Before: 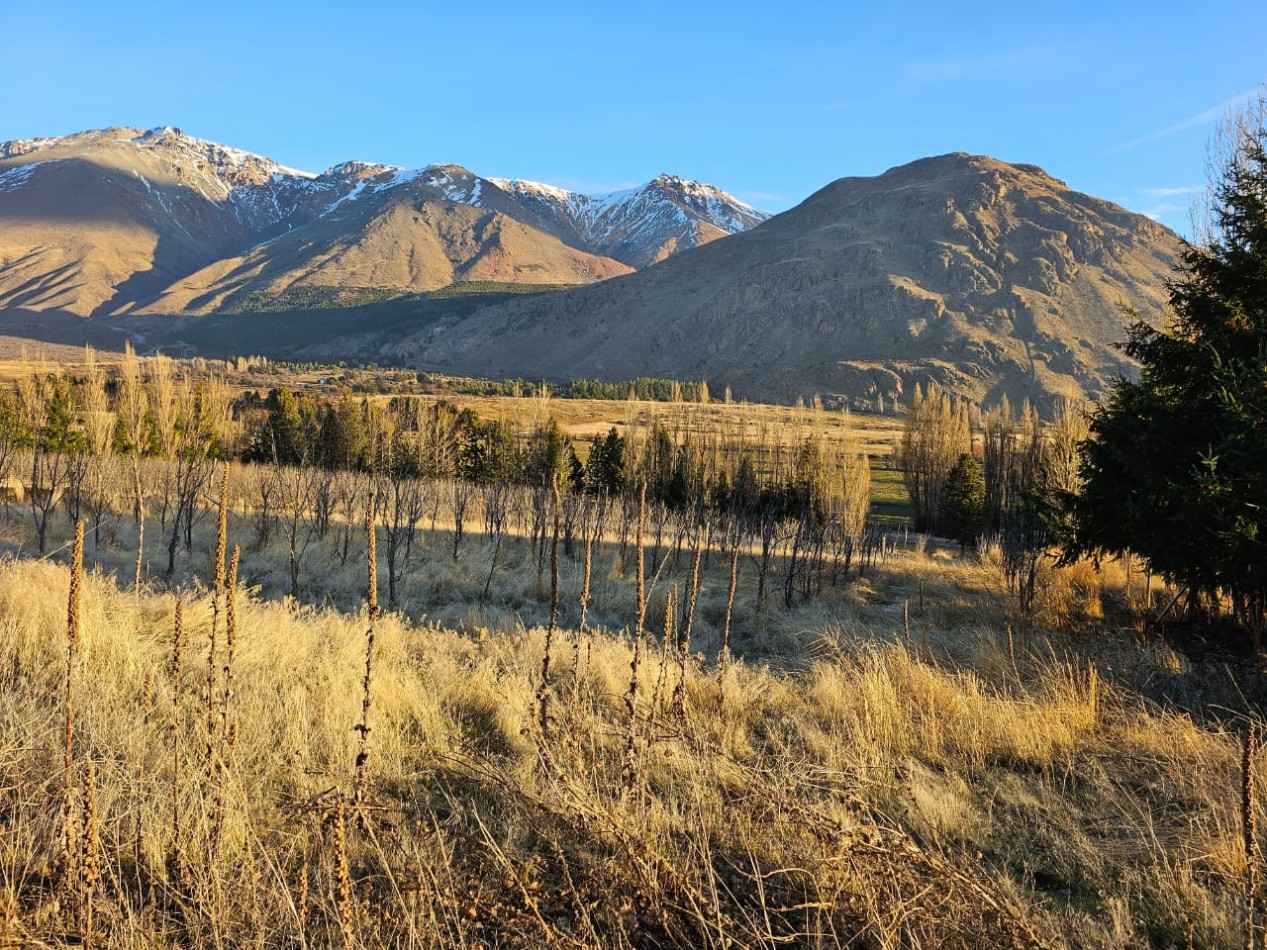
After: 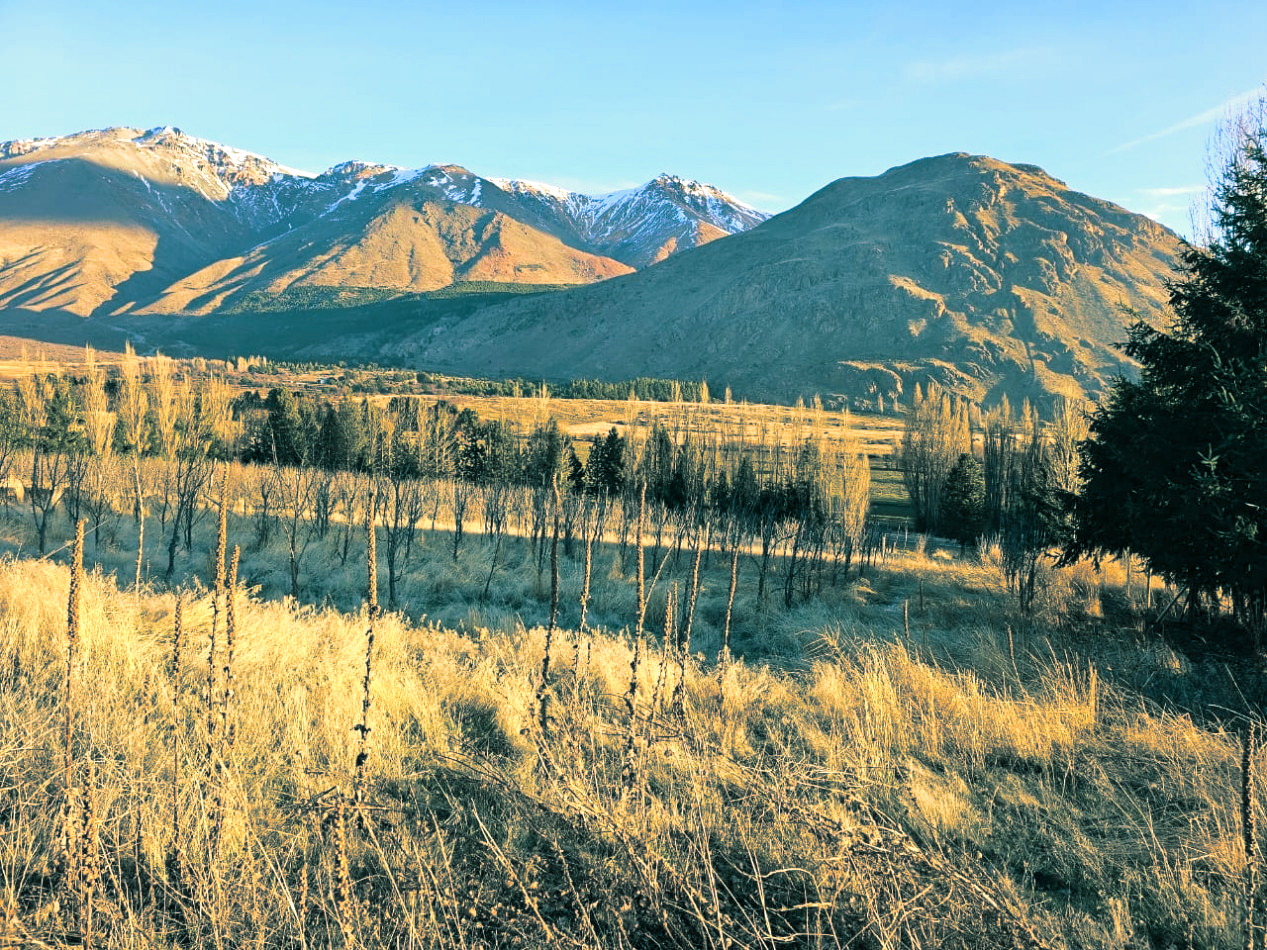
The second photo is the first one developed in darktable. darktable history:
color zones: curves: ch2 [(0, 0.5) (0.143, 0.5) (0.286, 0.489) (0.415, 0.421) (0.571, 0.5) (0.714, 0.5) (0.857, 0.5) (1, 0.5)]
exposure: exposure 0.496 EV, compensate highlight preservation false
velvia: strength 45%
split-toning: shadows › hue 186.43°, highlights › hue 49.29°, compress 30.29%
